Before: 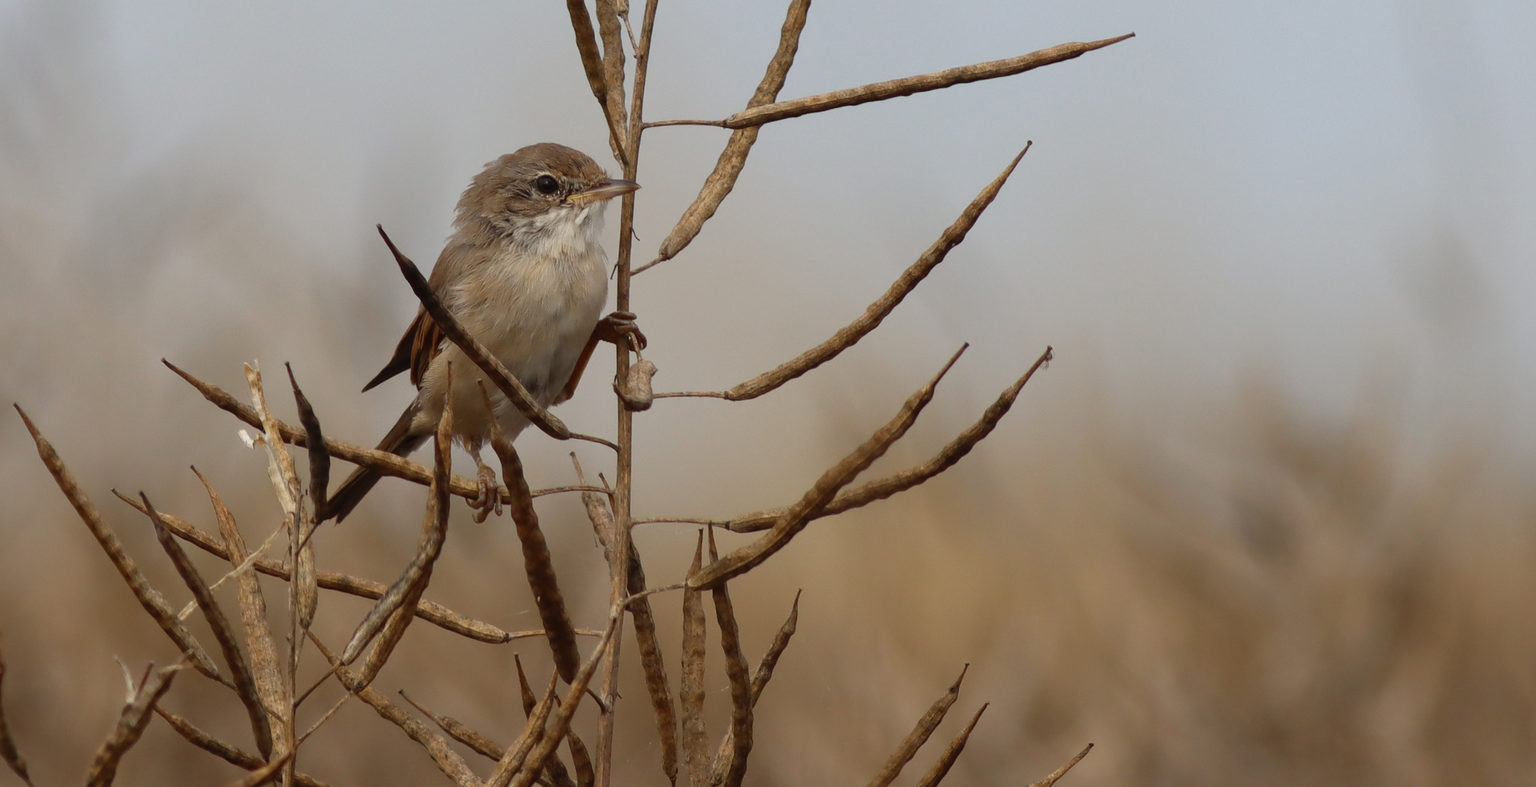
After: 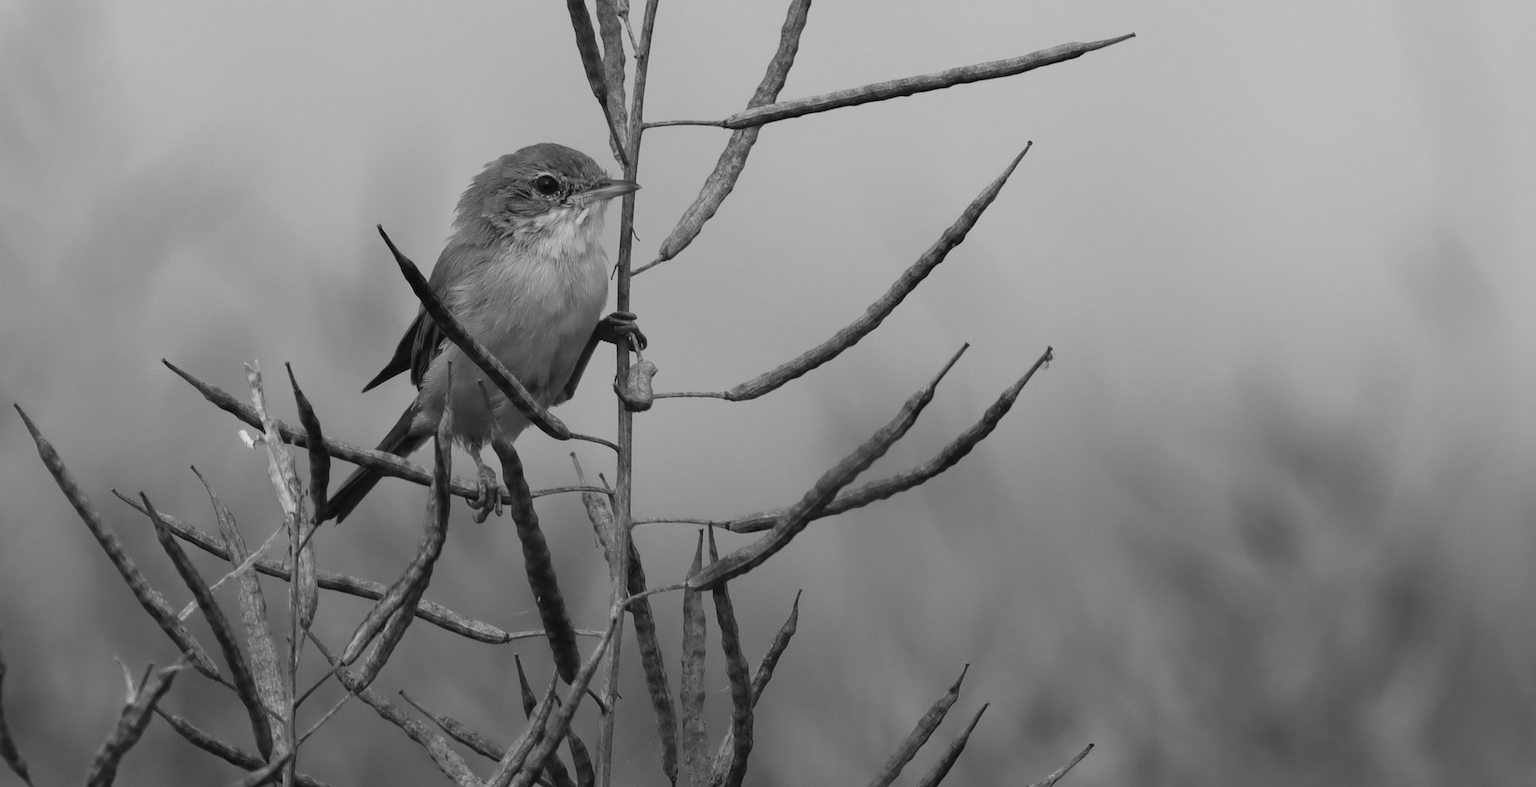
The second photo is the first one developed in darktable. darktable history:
color balance rgb: linear chroma grading › global chroma 15%, perceptual saturation grading › global saturation 30%
monochrome: on, module defaults
color correction: highlights a* 1.39, highlights b* 17.83
